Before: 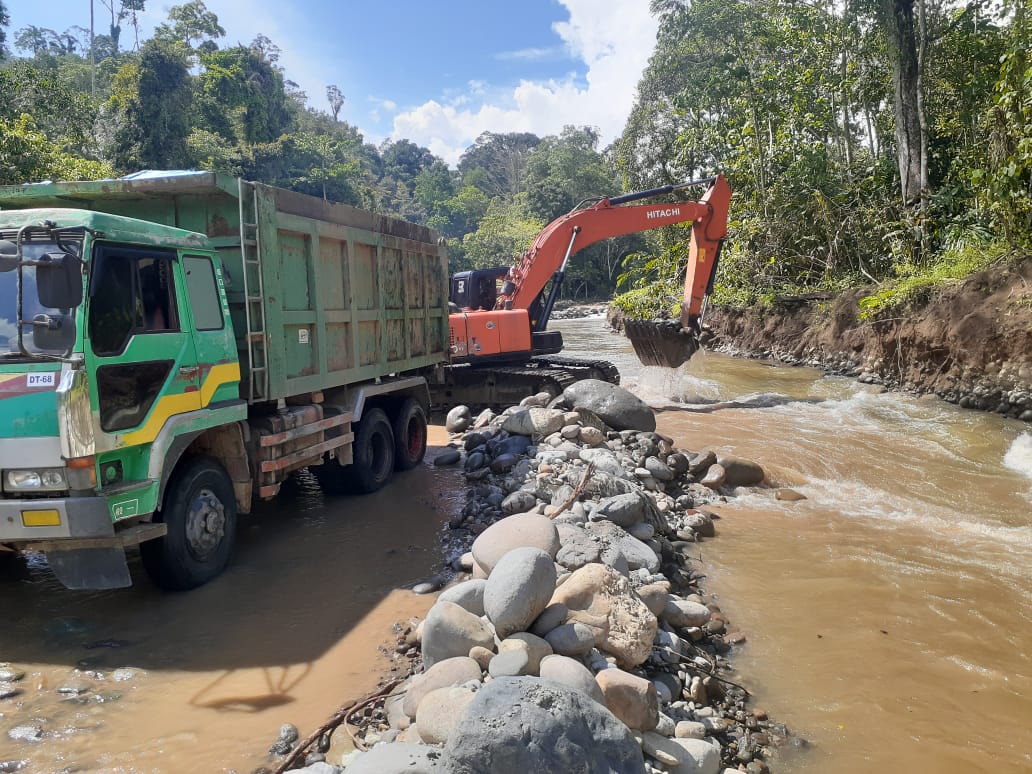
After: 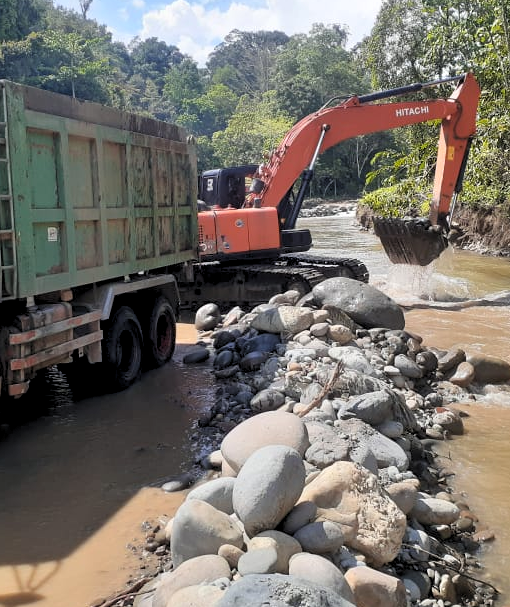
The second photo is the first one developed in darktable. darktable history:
white balance: emerald 1
levels: levels [0.073, 0.497, 0.972]
crop and rotate: angle 0.02°, left 24.353%, top 13.219%, right 26.156%, bottom 8.224%
